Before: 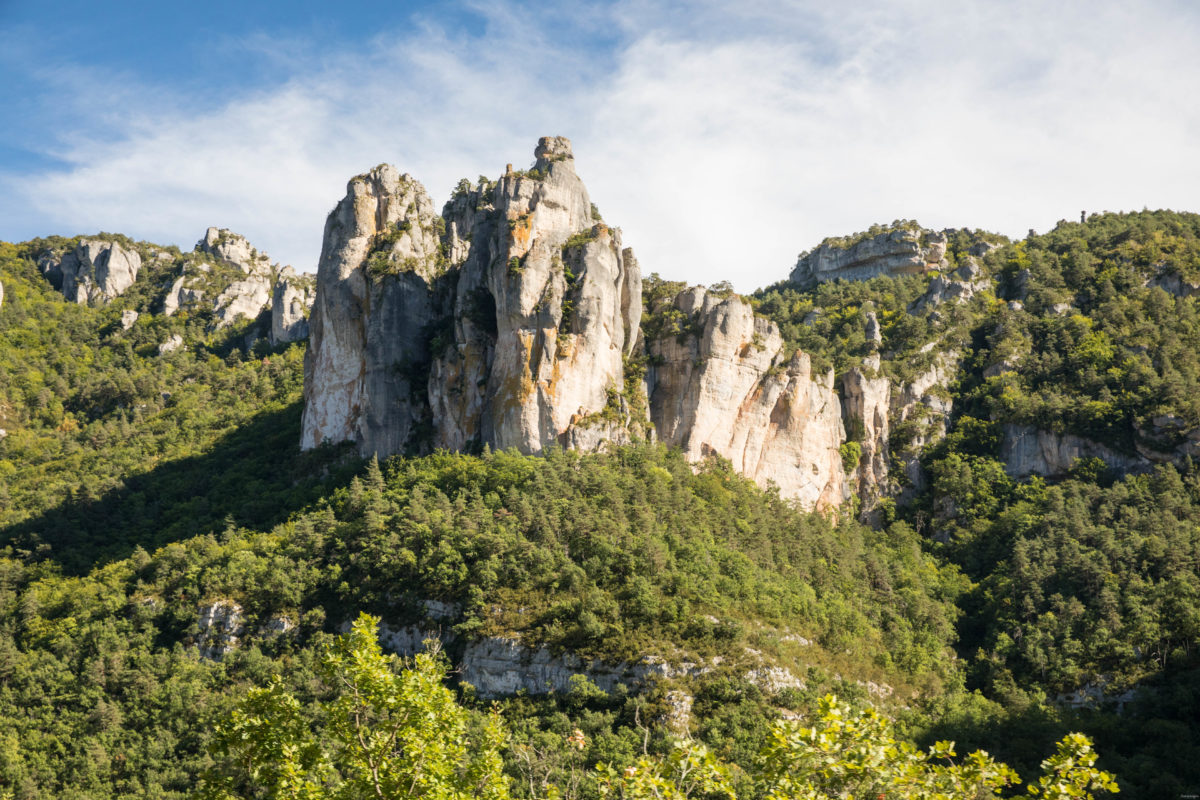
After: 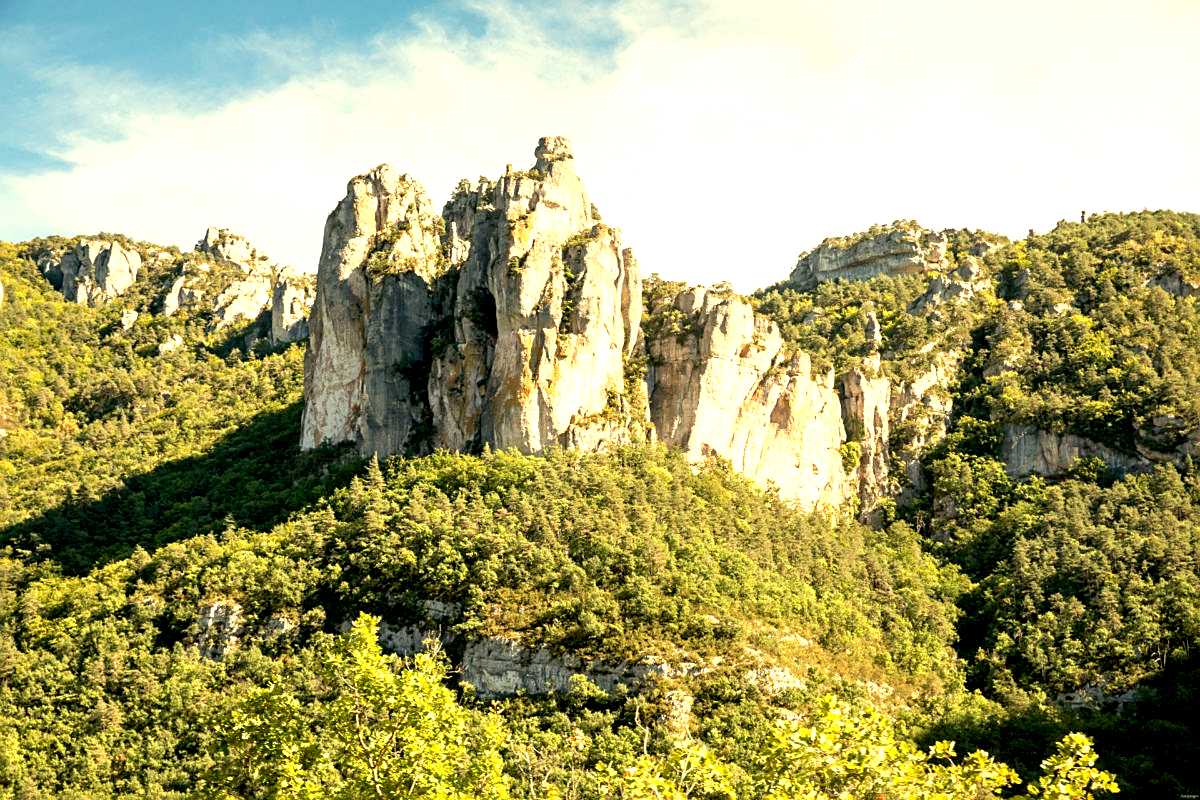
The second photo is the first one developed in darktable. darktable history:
white balance: red 1.08, blue 0.791
exposure: black level correction 0.008, exposure 0.979 EV, compensate highlight preservation false
sharpen: on, module defaults
